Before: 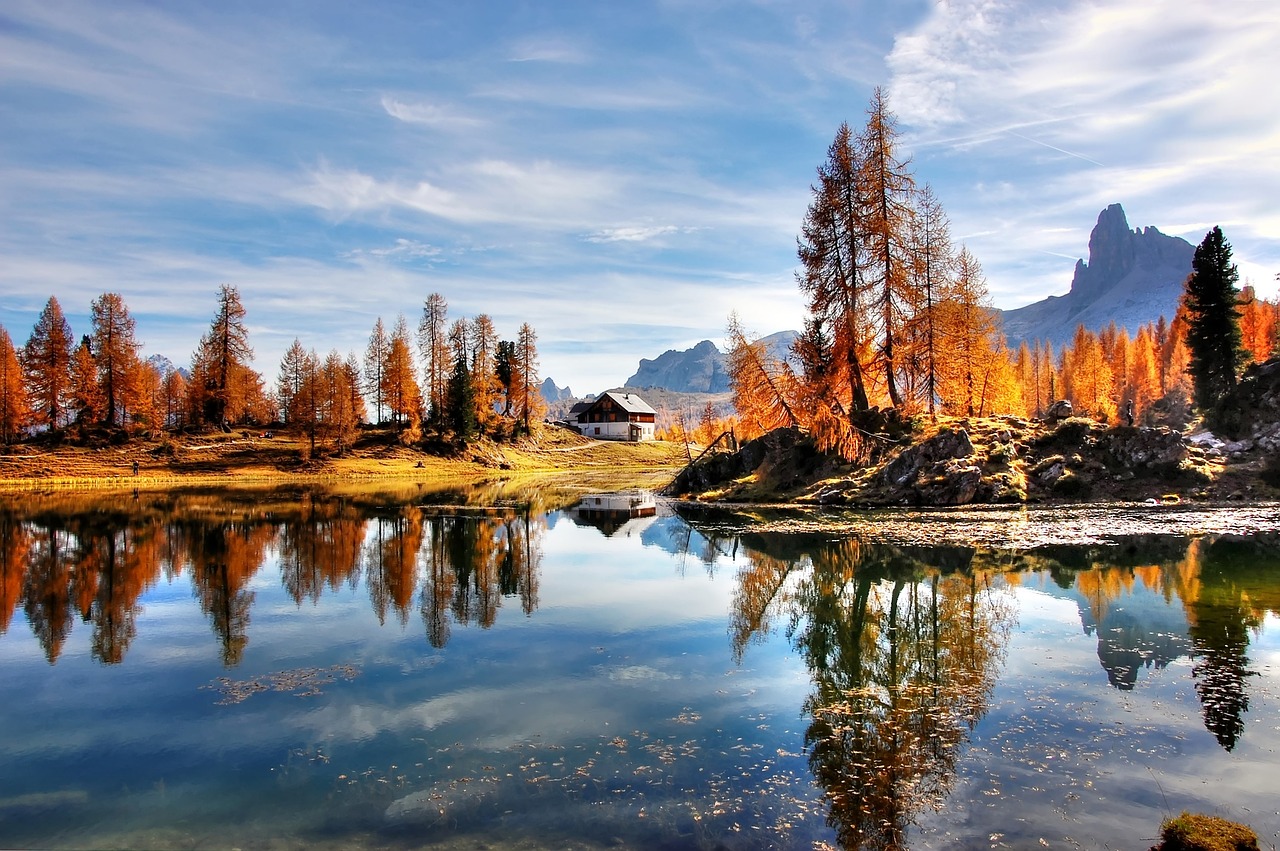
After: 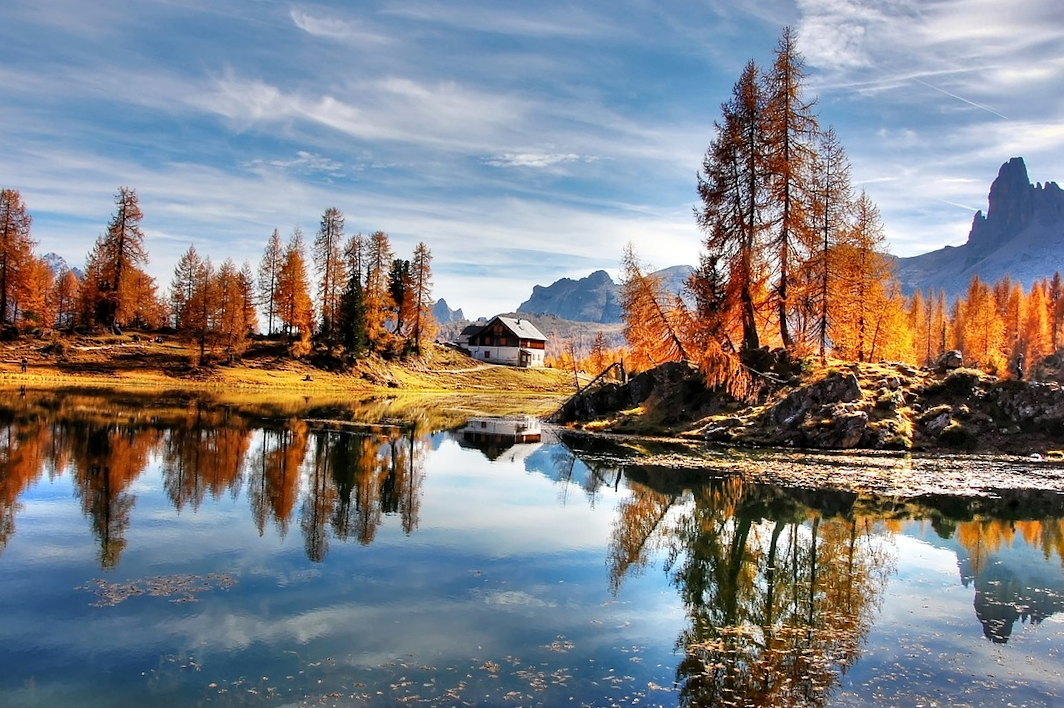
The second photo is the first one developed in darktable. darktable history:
shadows and highlights: radius 101.05, shadows 50.59, highlights -64.38, soften with gaussian
crop and rotate: angle -3.28°, left 5.166%, top 5.229%, right 4.652%, bottom 4.479%
